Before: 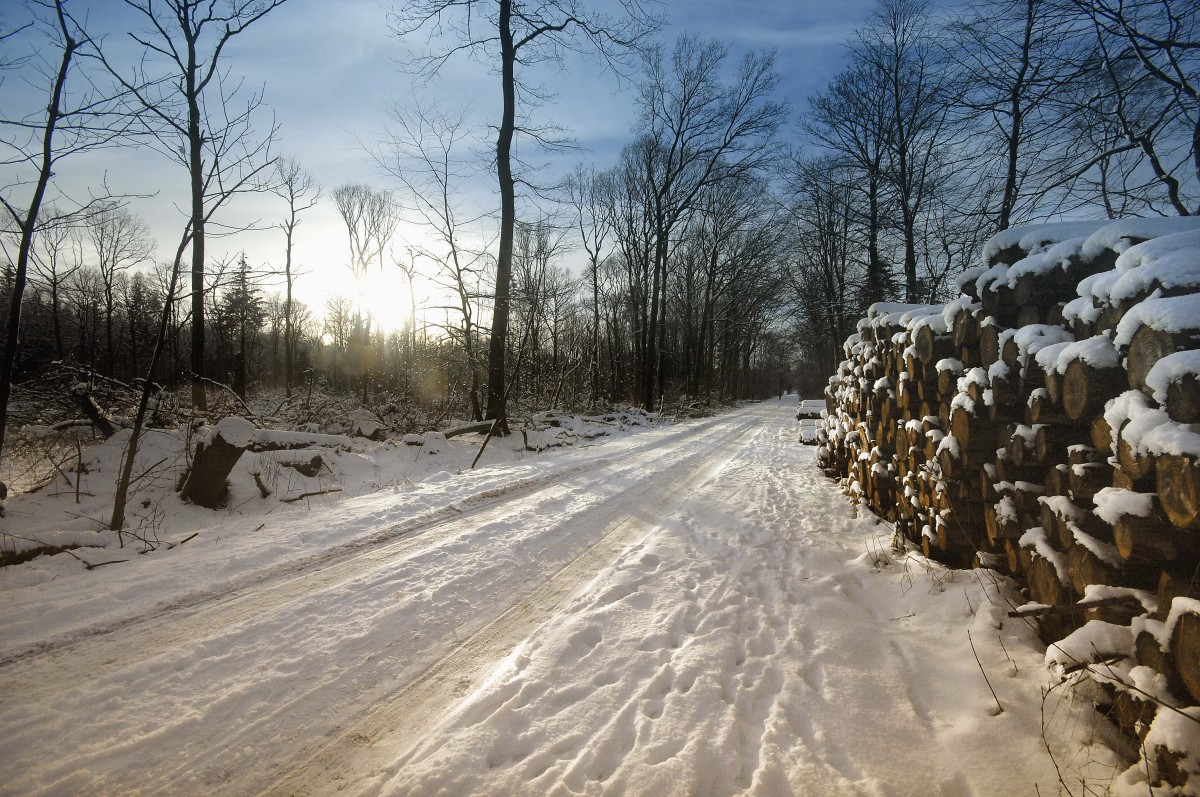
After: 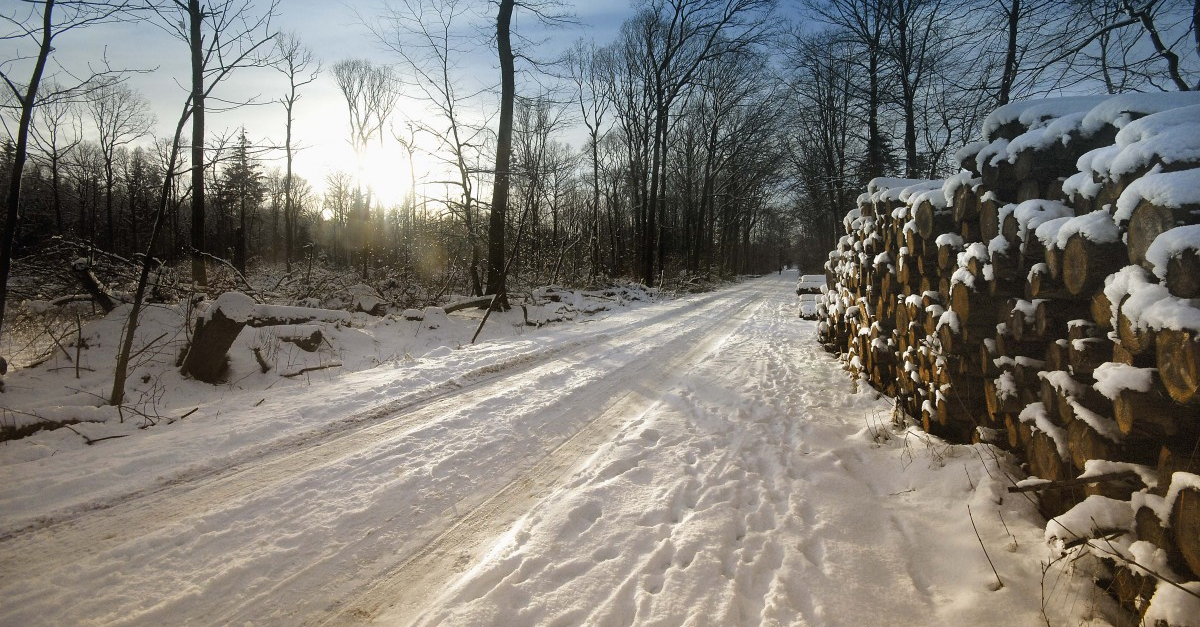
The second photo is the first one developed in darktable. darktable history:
crop and rotate: top 15.931%, bottom 5.379%
